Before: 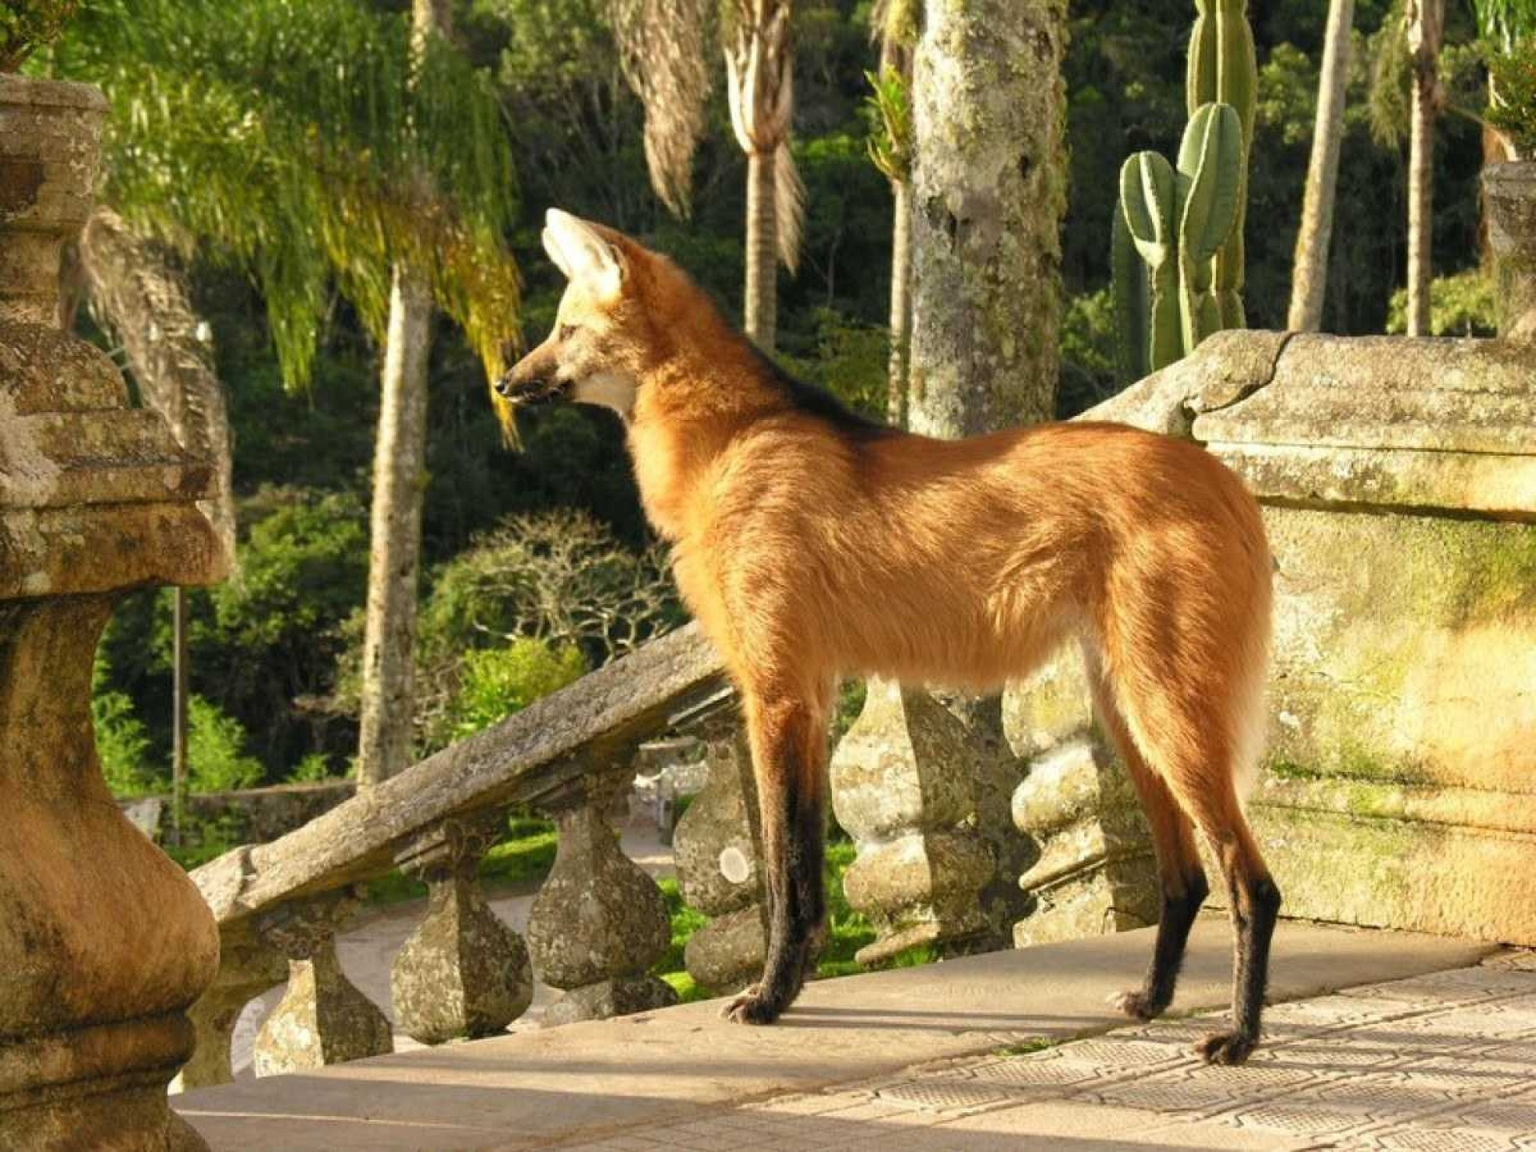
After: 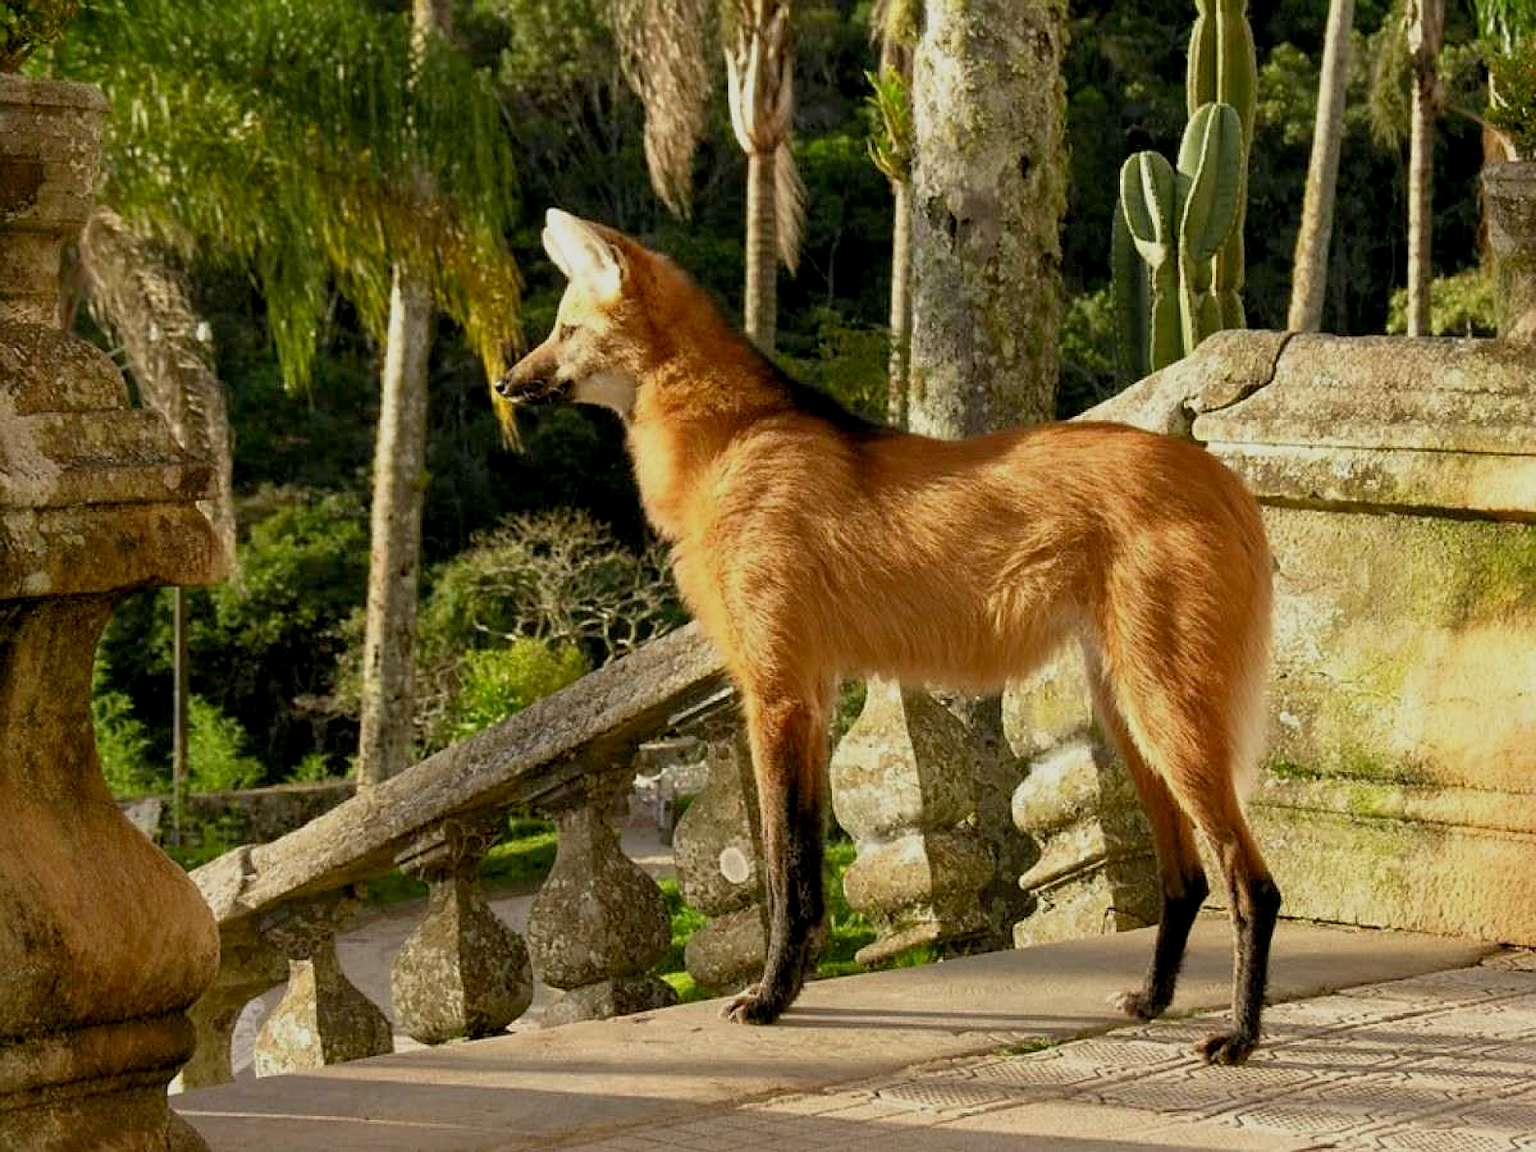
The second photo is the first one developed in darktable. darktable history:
exposure: black level correction 0.011, exposure -0.478 EV, compensate highlight preservation false
sharpen: on, module defaults
levels: levels [0, 0.498, 0.996]
